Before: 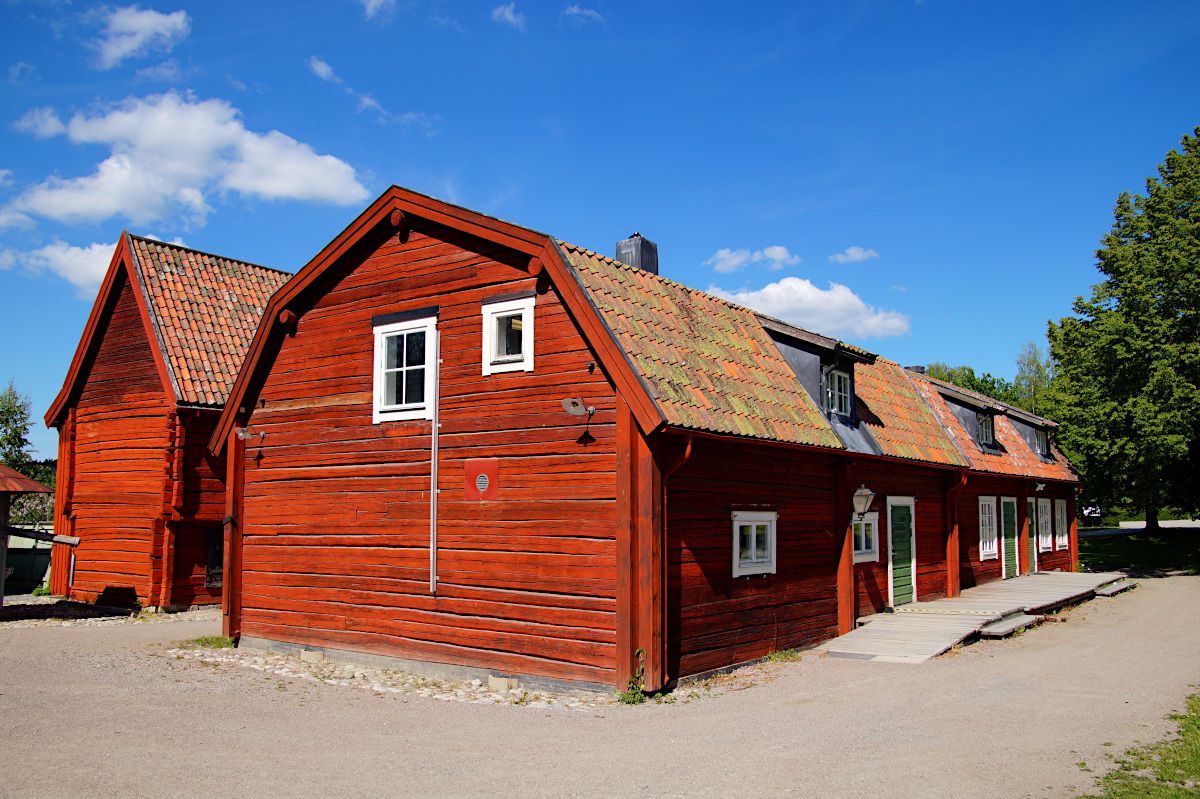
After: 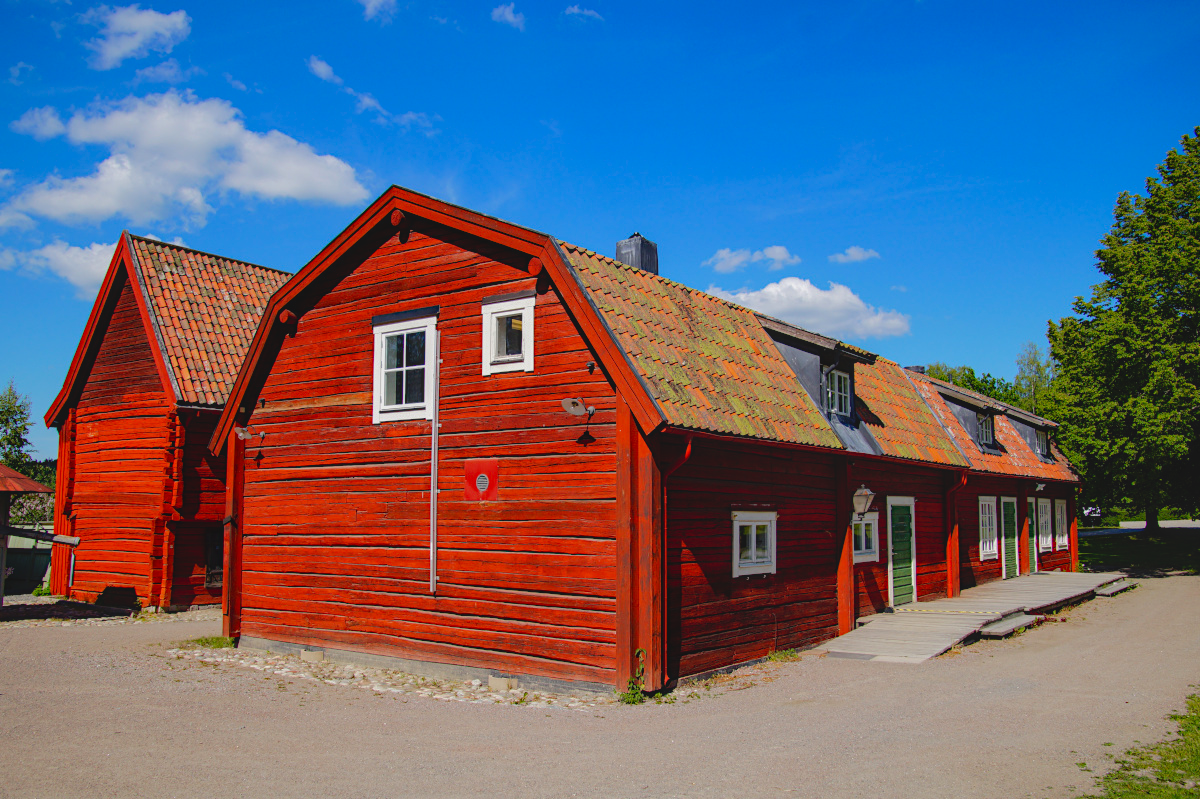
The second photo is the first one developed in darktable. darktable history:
rgb curve: curves: ch0 [(0, 0) (0.175, 0.154) (0.785, 0.663) (1, 1)]
tone equalizer: on, module defaults
local contrast: on, module defaults
contrast brightness saturation: contrast -0.19, saturation 0.19
